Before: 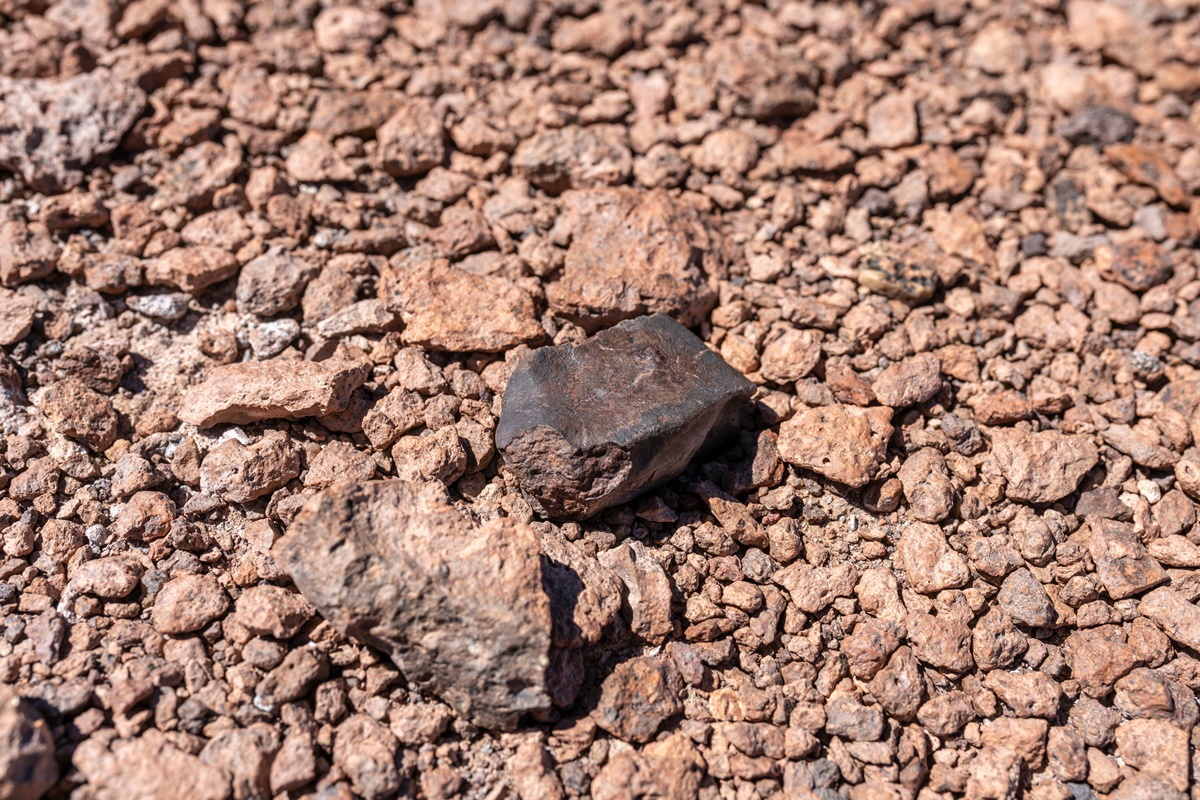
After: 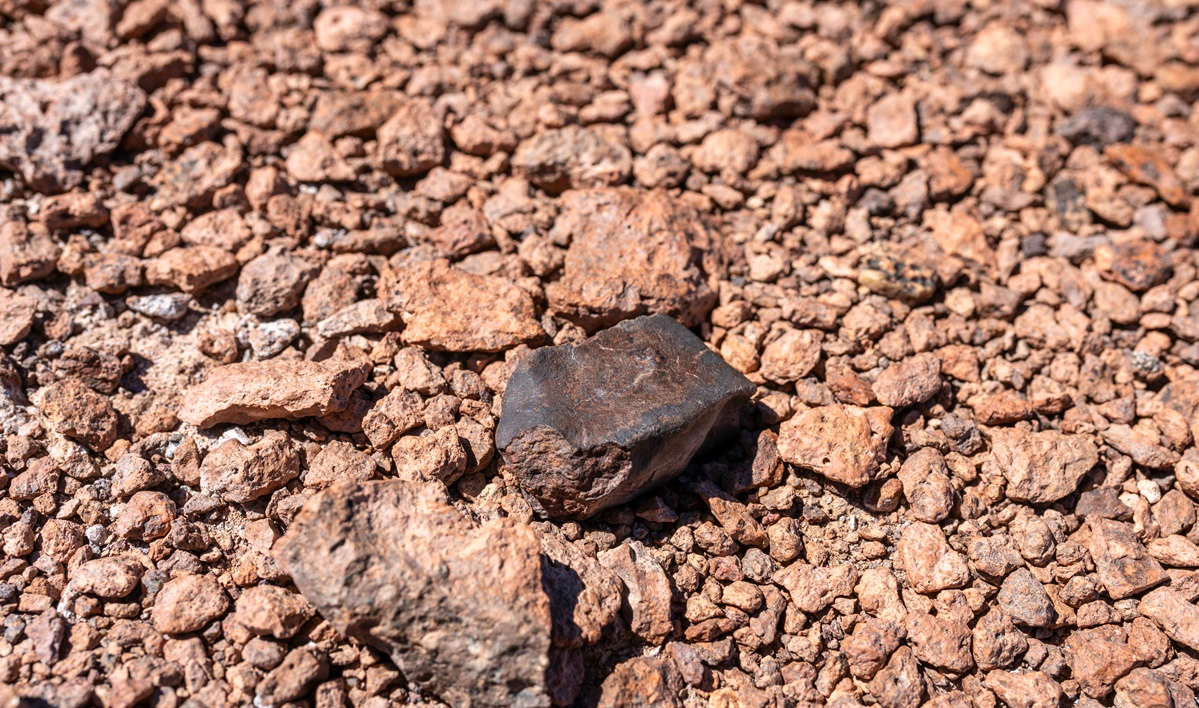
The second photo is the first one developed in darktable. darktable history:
crop and rotate: top 0%, bottom 11.49%
tone equalizer: on, module defaults
contrast brightness saturation: contrast 0.08, saturation 0.2
